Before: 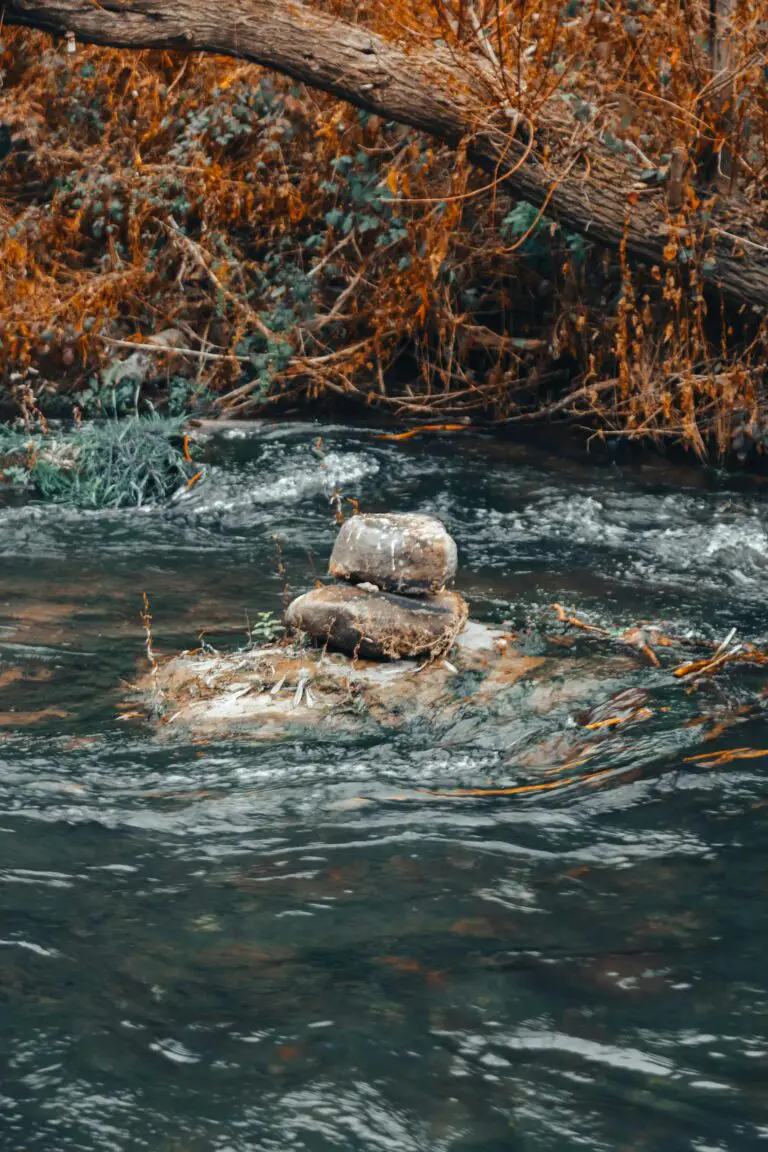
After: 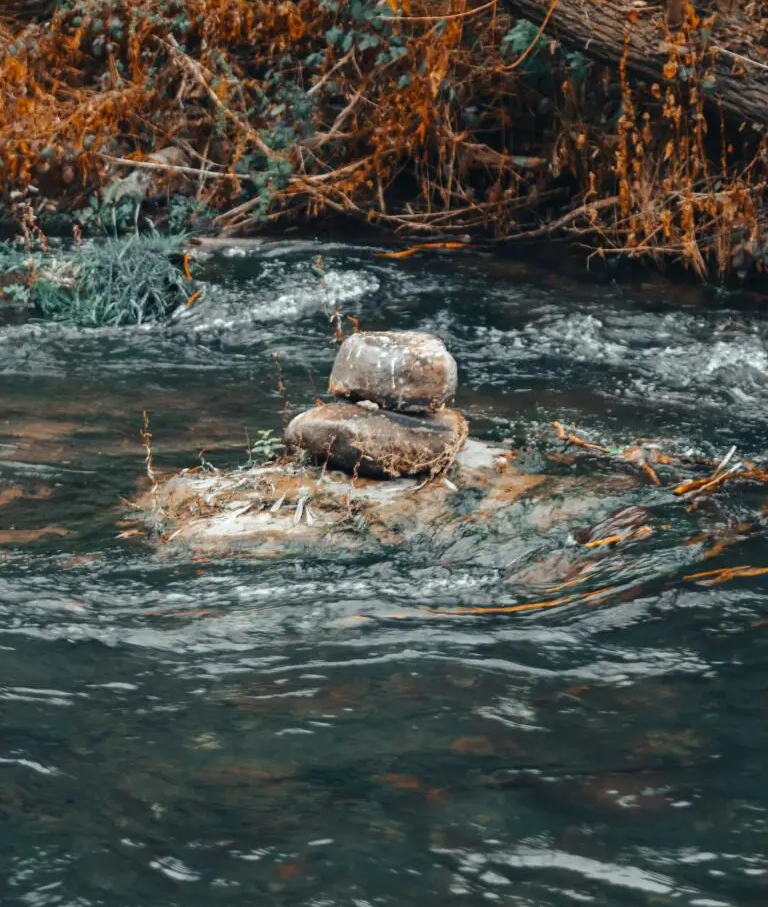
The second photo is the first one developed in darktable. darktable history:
crop and rotate: top 15.855%, bottom 5.403%
